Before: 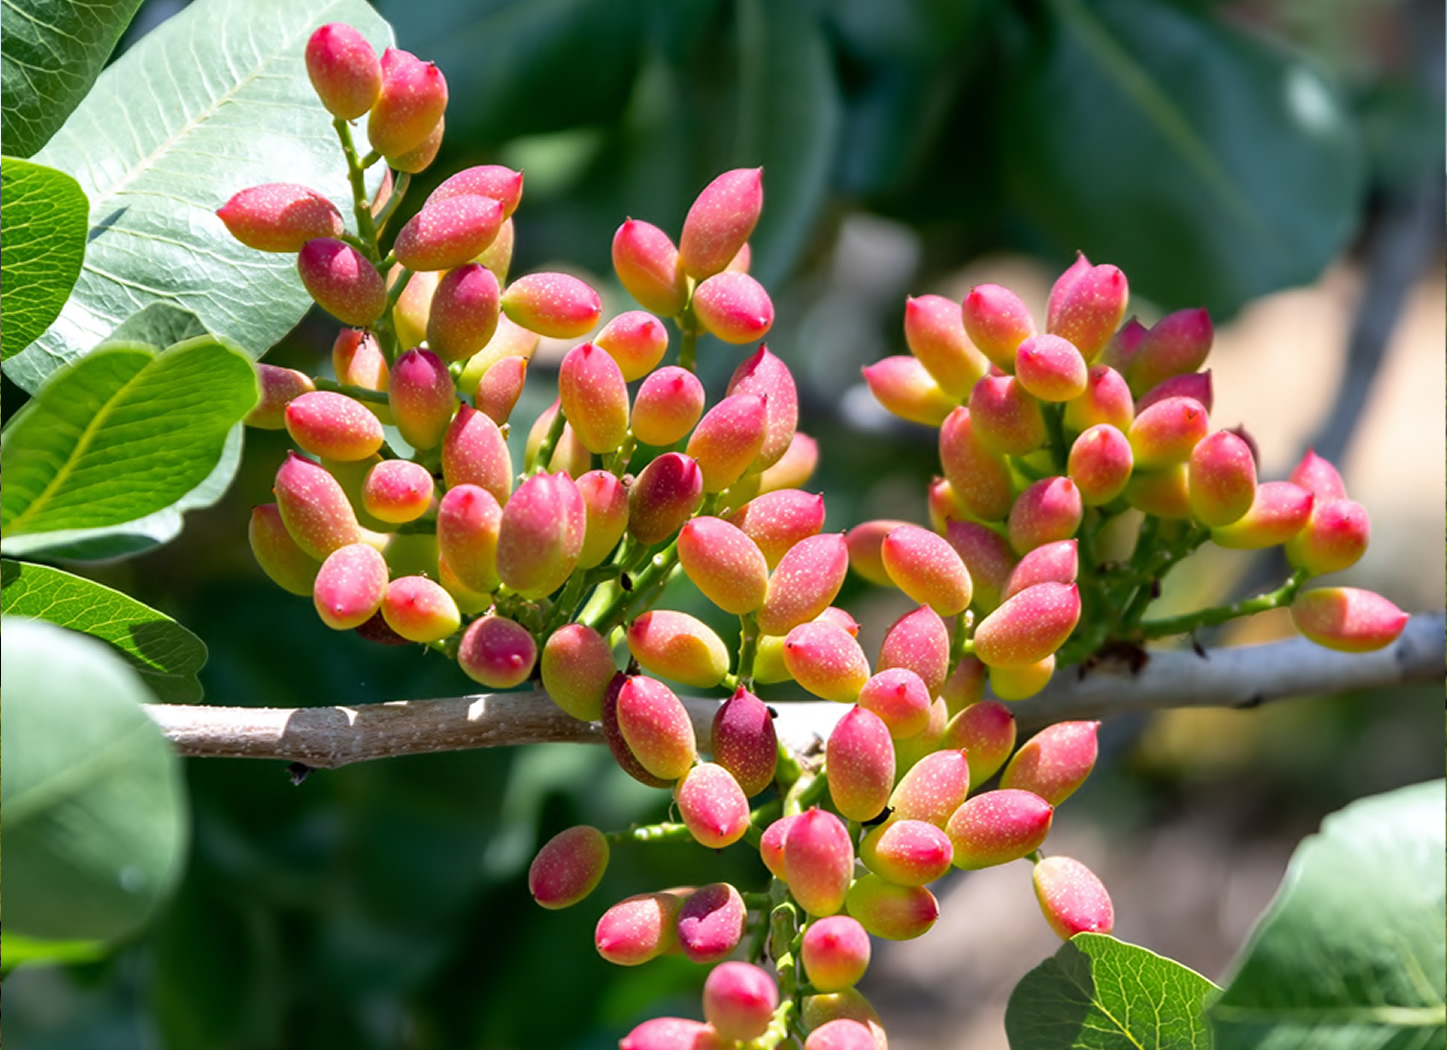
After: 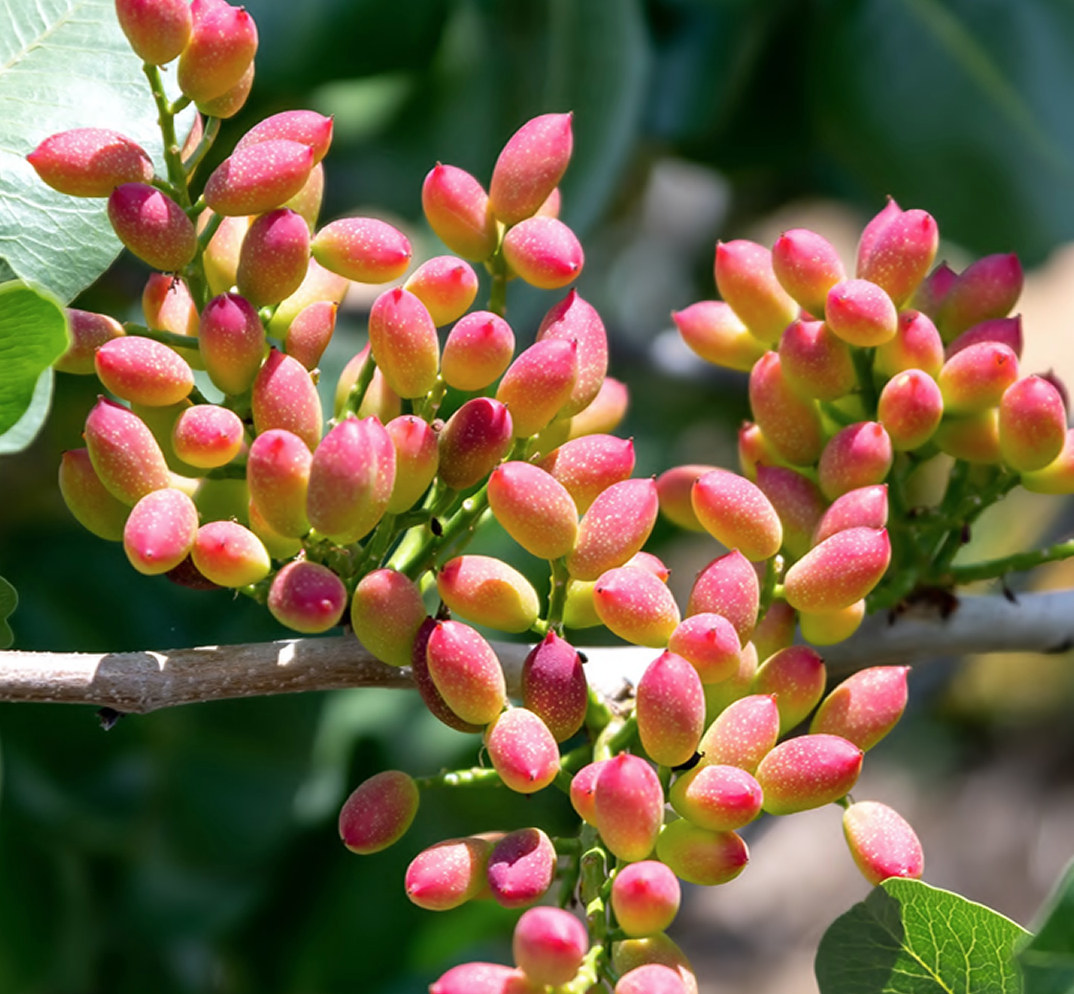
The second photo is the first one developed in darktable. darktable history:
color balance rgb: linear chroma grading › shadows -3%, linear chroma grading › highlights -4%
crop and rotate: left 13.15%, top 5.251%, right 12.609%
